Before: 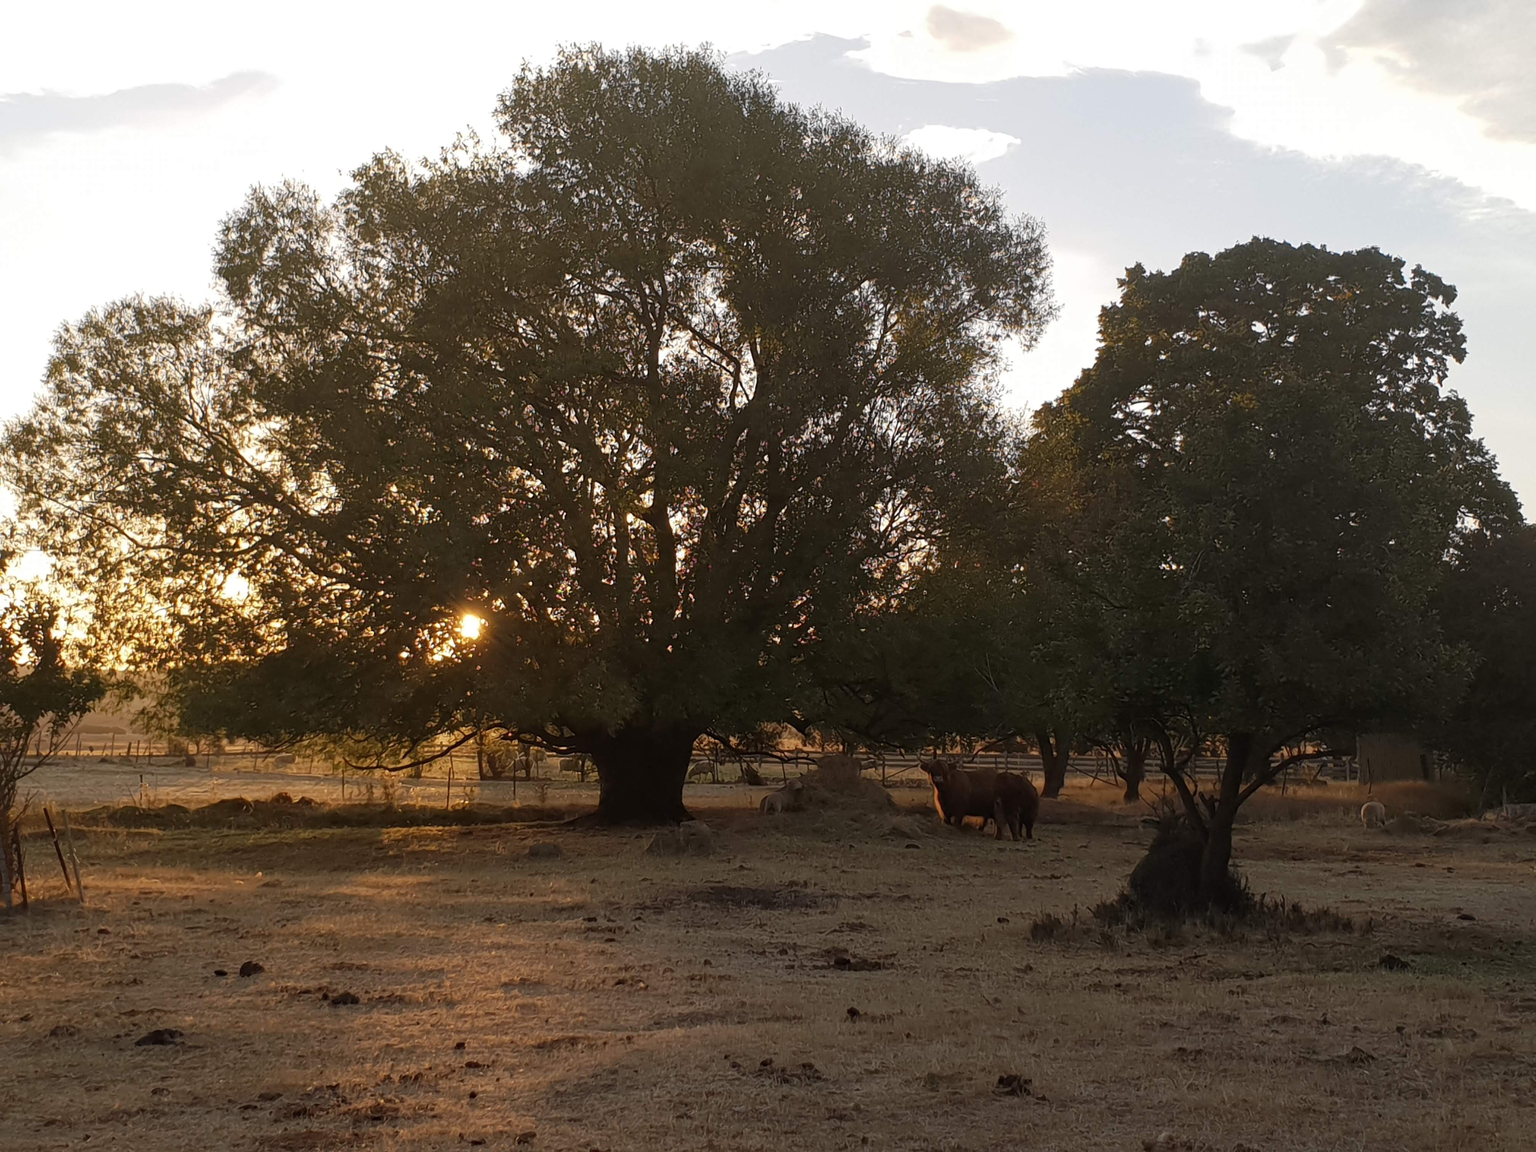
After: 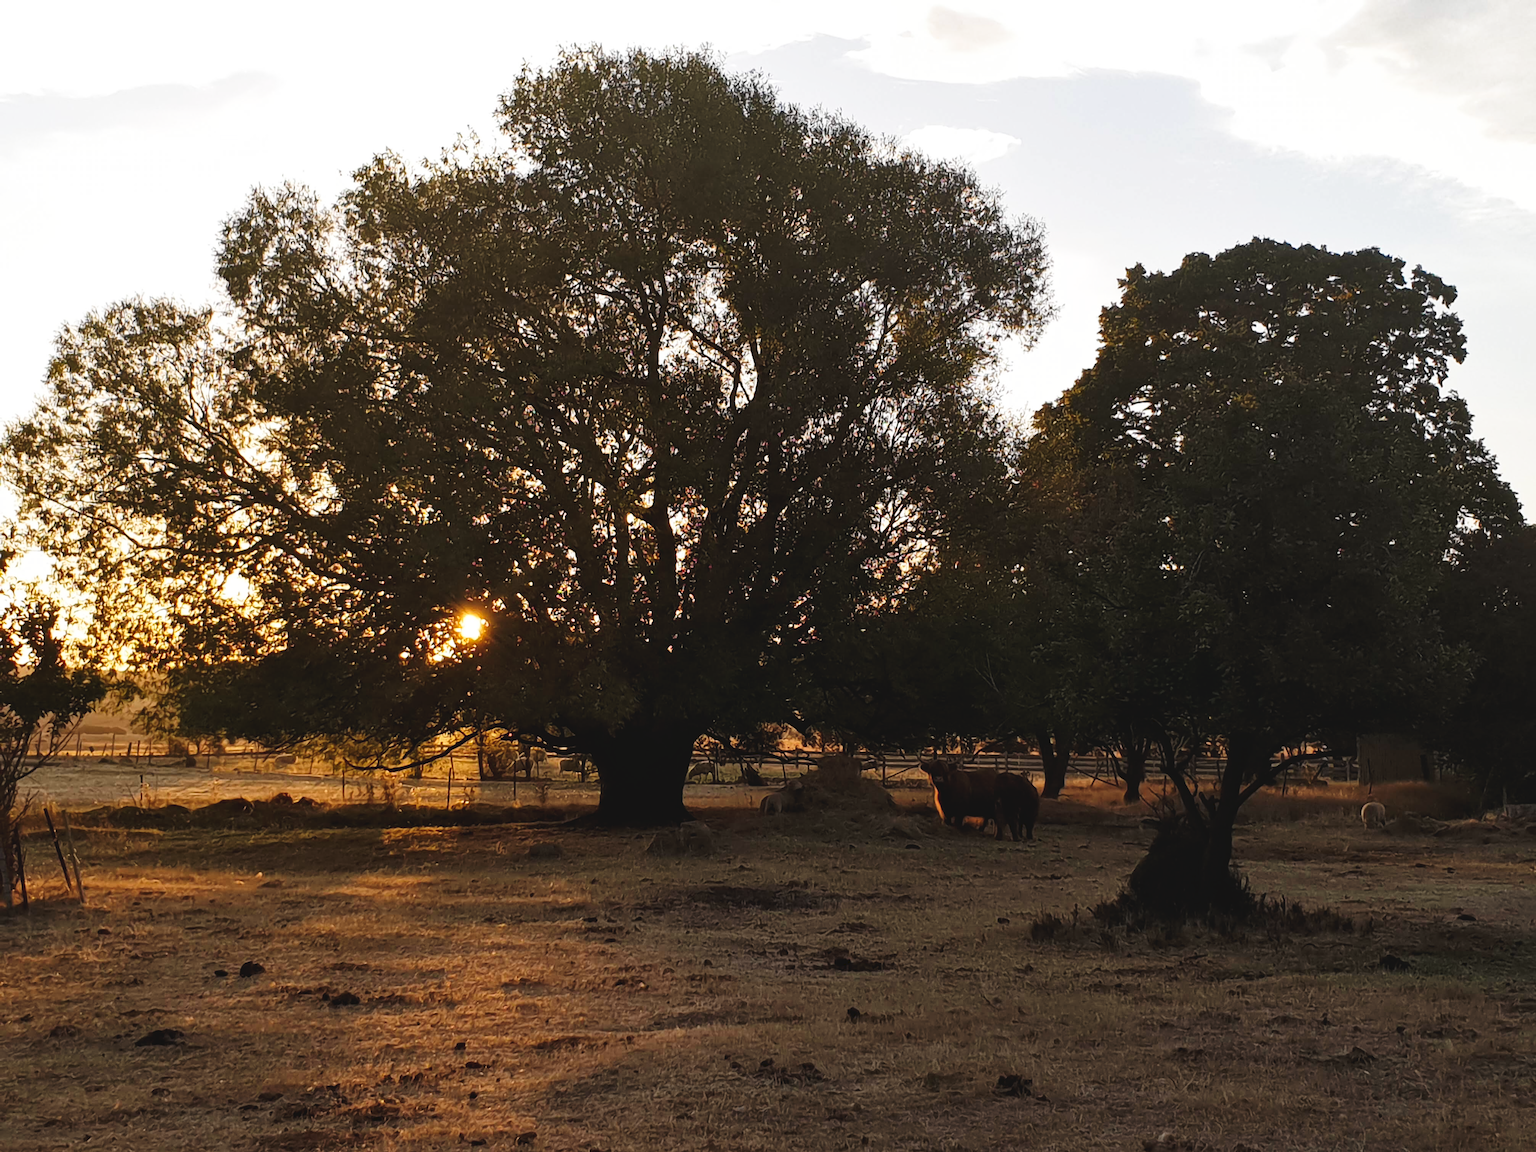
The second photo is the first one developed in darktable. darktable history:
shadows and highlights: shadows 29.61, highlights -30.47, low approximation 0.01, soften with gaussian
tone curve: curves: ch0 [(0, 0) (0.003, 0.047) (0.011, 0.047) (0.025, 0.049) (0.044, 0.051) (0.069, 0.055) (0.1, 0.066) (0.136, 0.089) (0.177, 0.12) (0.224, 0.155) (0.277, 0.205) (0.335, 0.281) (0.399, 0.37) (0.468, 0.47) (0.543, 0.574) (0.623, 0.687) (0.709, 0.801) (0.801, 0.89) (0.898, 0.963) (1, 1)], preserve colors none
